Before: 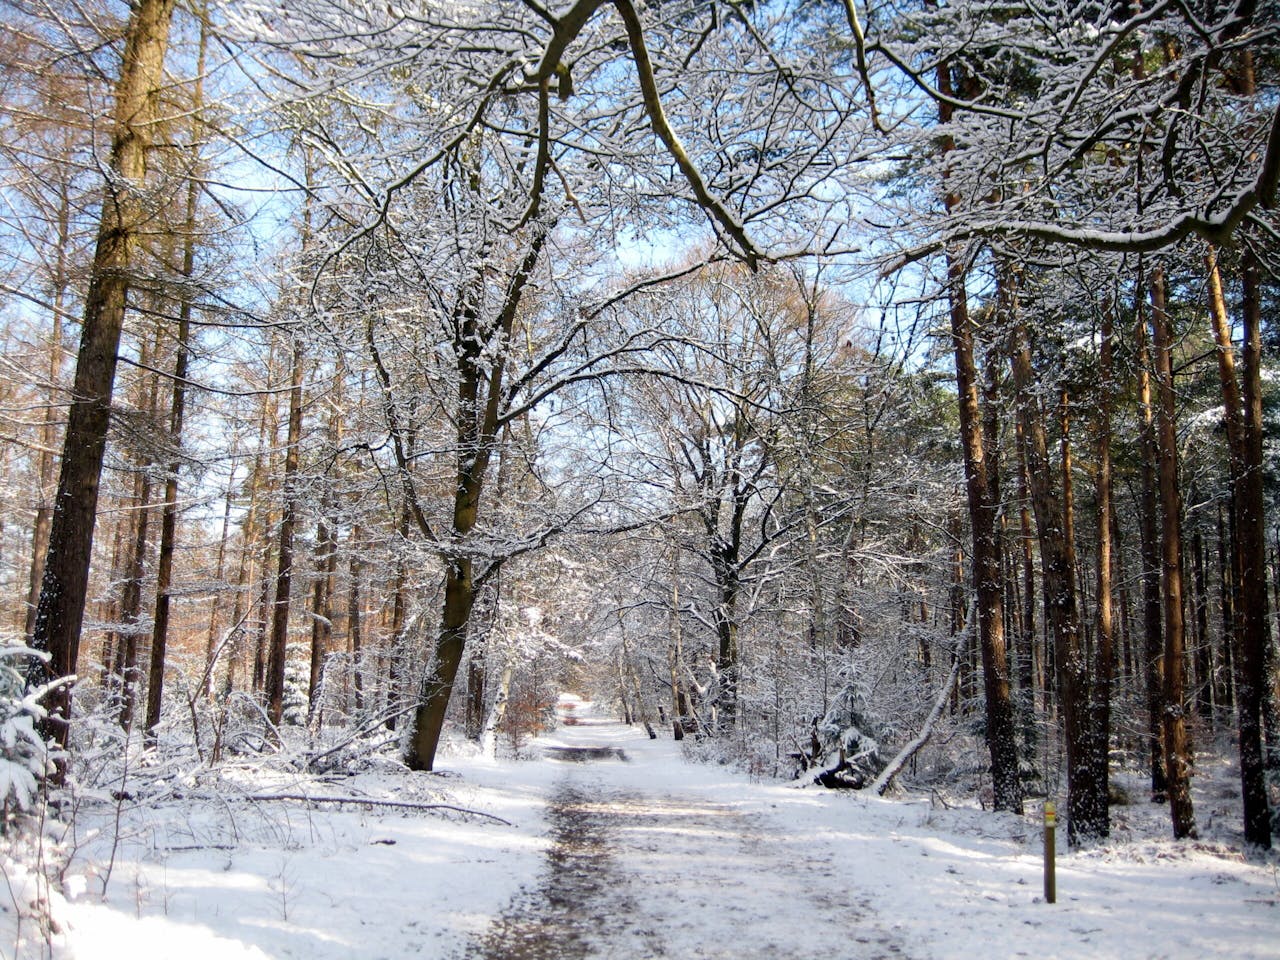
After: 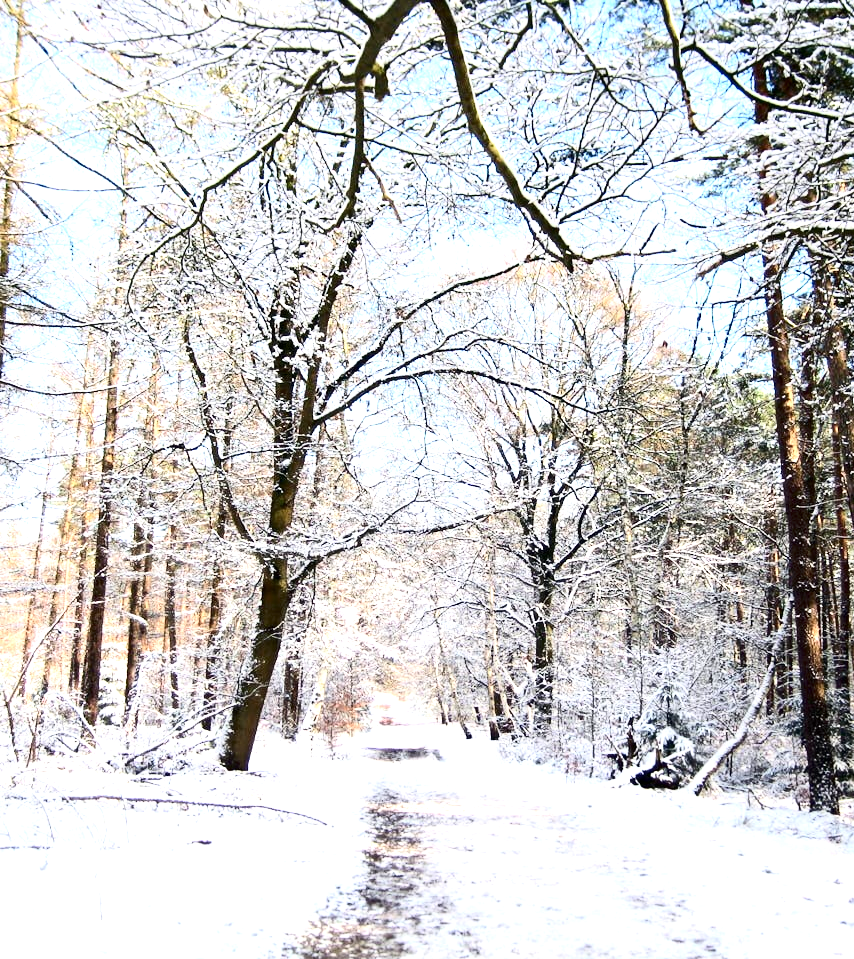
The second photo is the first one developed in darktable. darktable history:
contrast brightness saturation: contrast 0.272
crop and rotate: left 14.42%, right 18.786%
exposure: black level correction 0, exposure 1.2 EV, compensate highlight preservation false
